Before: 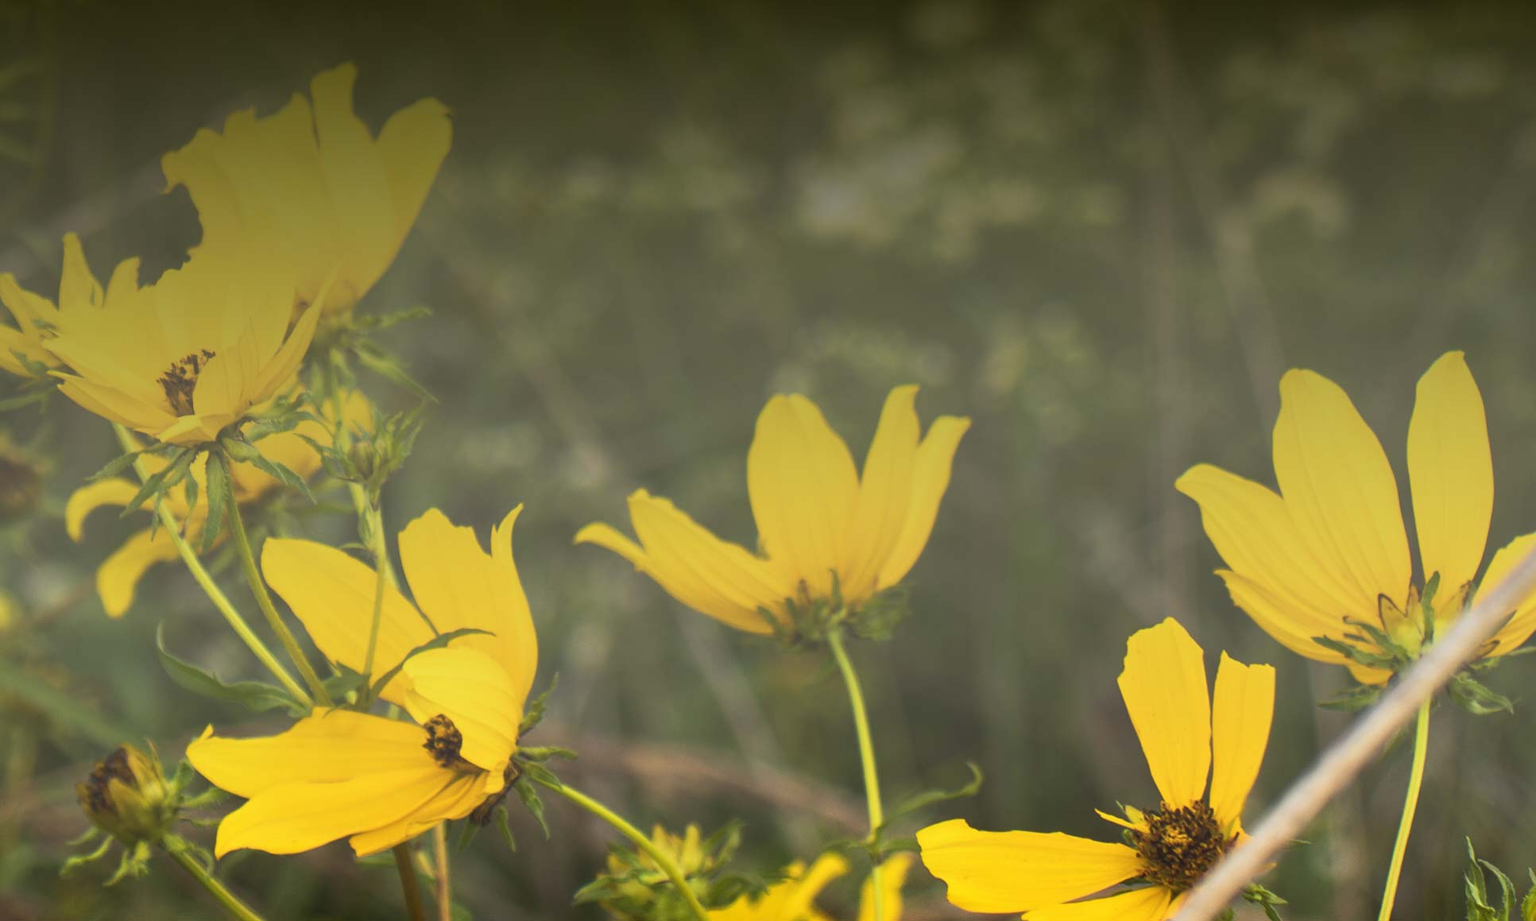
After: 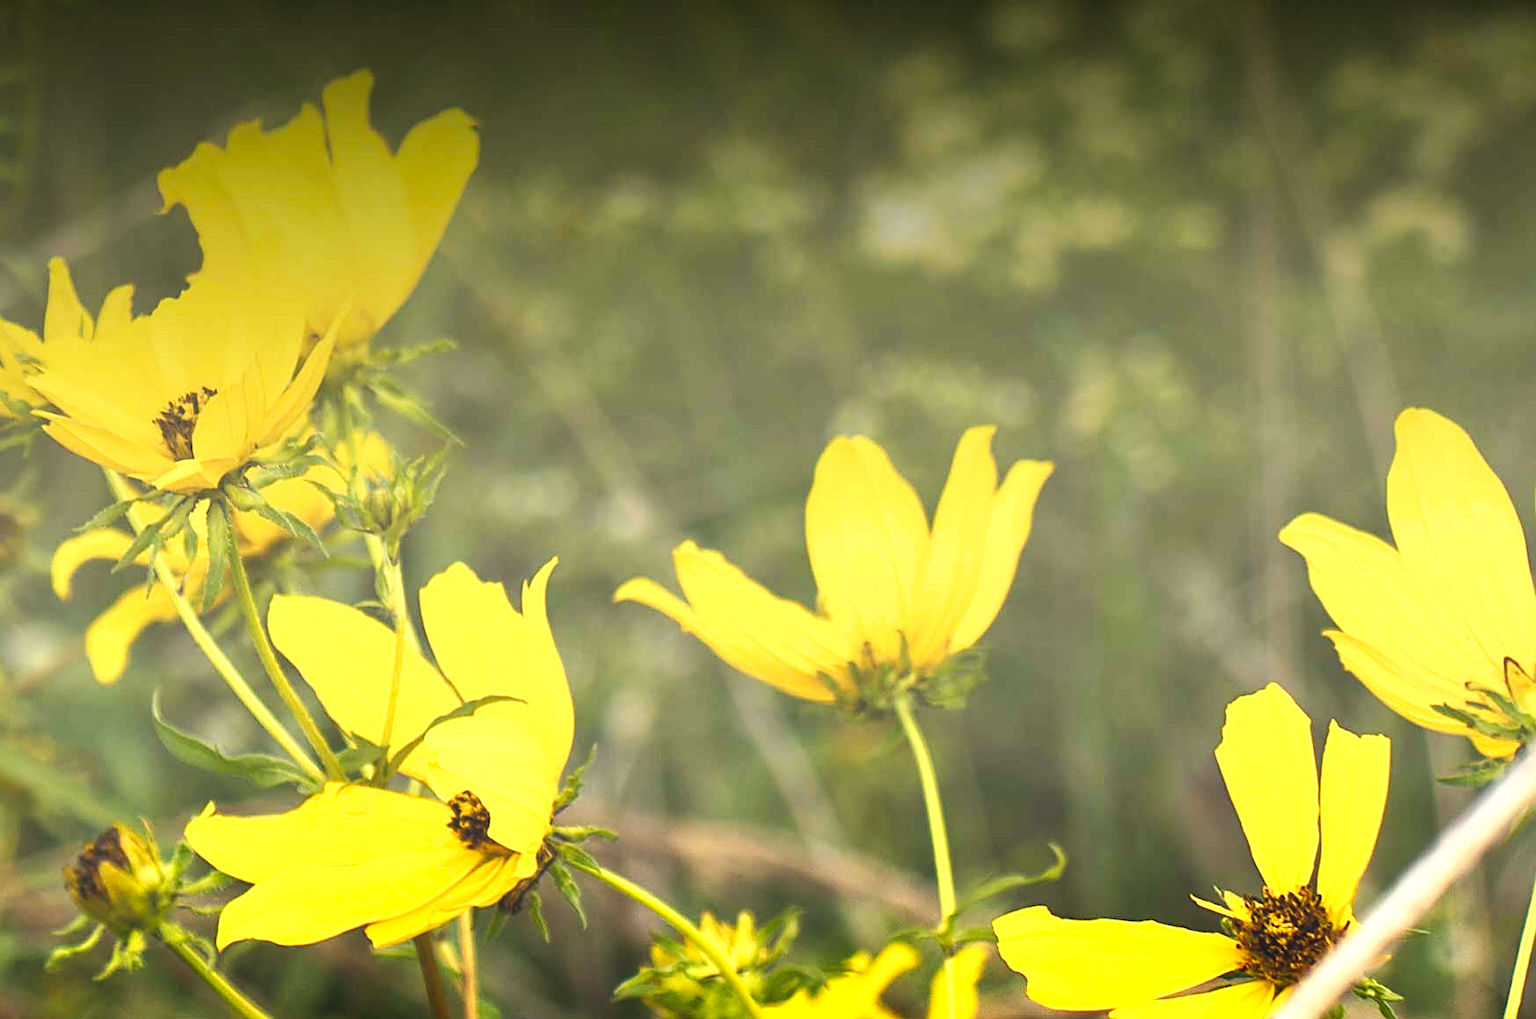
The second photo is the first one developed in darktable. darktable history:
crop and rotate: left 1.252%, right 8.35%
tone curve: curves: ch0 [(0, 0) (0.003, 0.009) (0.011, 0.013) (0.025, 0.019) (0.044, 0.029) (0.069, 0.04) (0.1, 0.053) (0.136, 0.08) (0.177, 0.114) (0.224, 0.151) (0.277, 0.207) (0.335, 0.267) (0.399, 0.35) (0.468, 0.442) (0.543, 0.545) (0.623, 0.656) (0.709, 0.752) (0.801, 0.843) (0.898, 0.932) (1, 1)], preserve colors none
sharpen: on, module defaults
color correction: highlights a* 0.32, highlights b* 2.68, shadows a* -1.43, shadows b* -4.73
exposure: black level correction 0.001, exposure 0.962 EV, compensate highlight preservation false
shadows and highlights: shadows 29.4, highlights -28.95, low approximation 0.01, soften with gaussian
